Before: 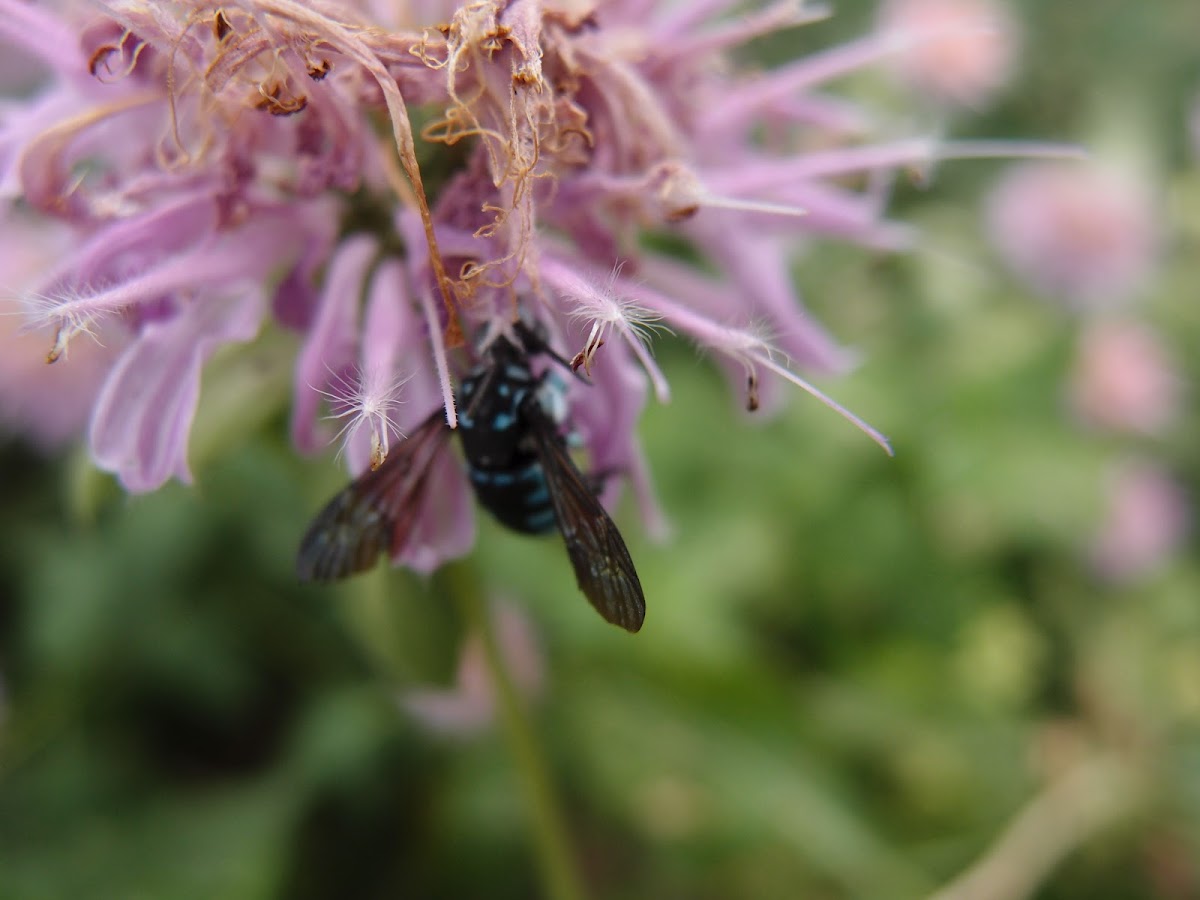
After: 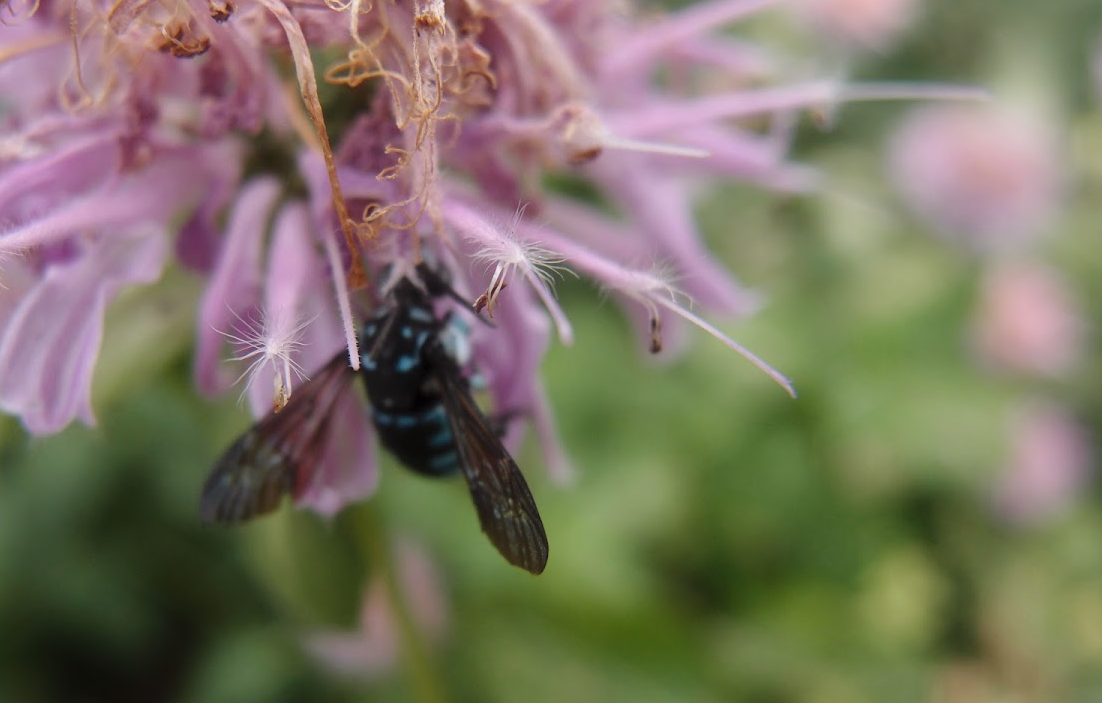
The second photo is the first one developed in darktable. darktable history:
crop: left 8.112%, top 6.544%, bottom 15.266%
haze removal: strength -0.1, compatibility mode true, adaptive false
color calibration: illuminant same as pipeline (D50), adaptation none (bypass), x 0.333, y 0.334, temperature 5019.22 K
